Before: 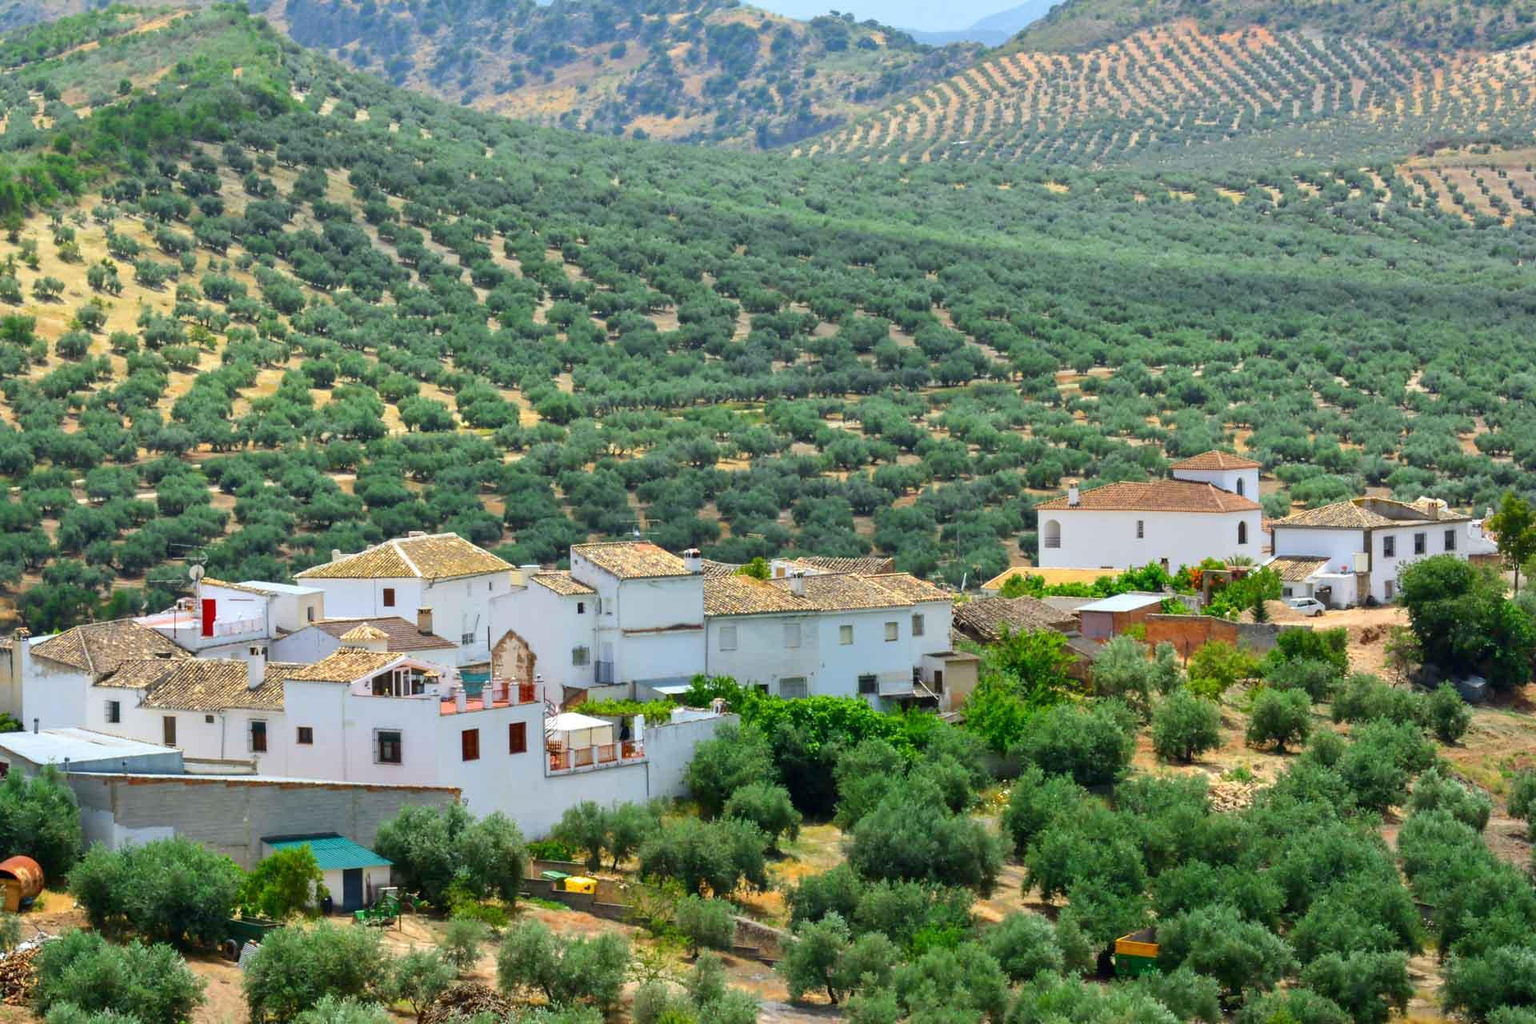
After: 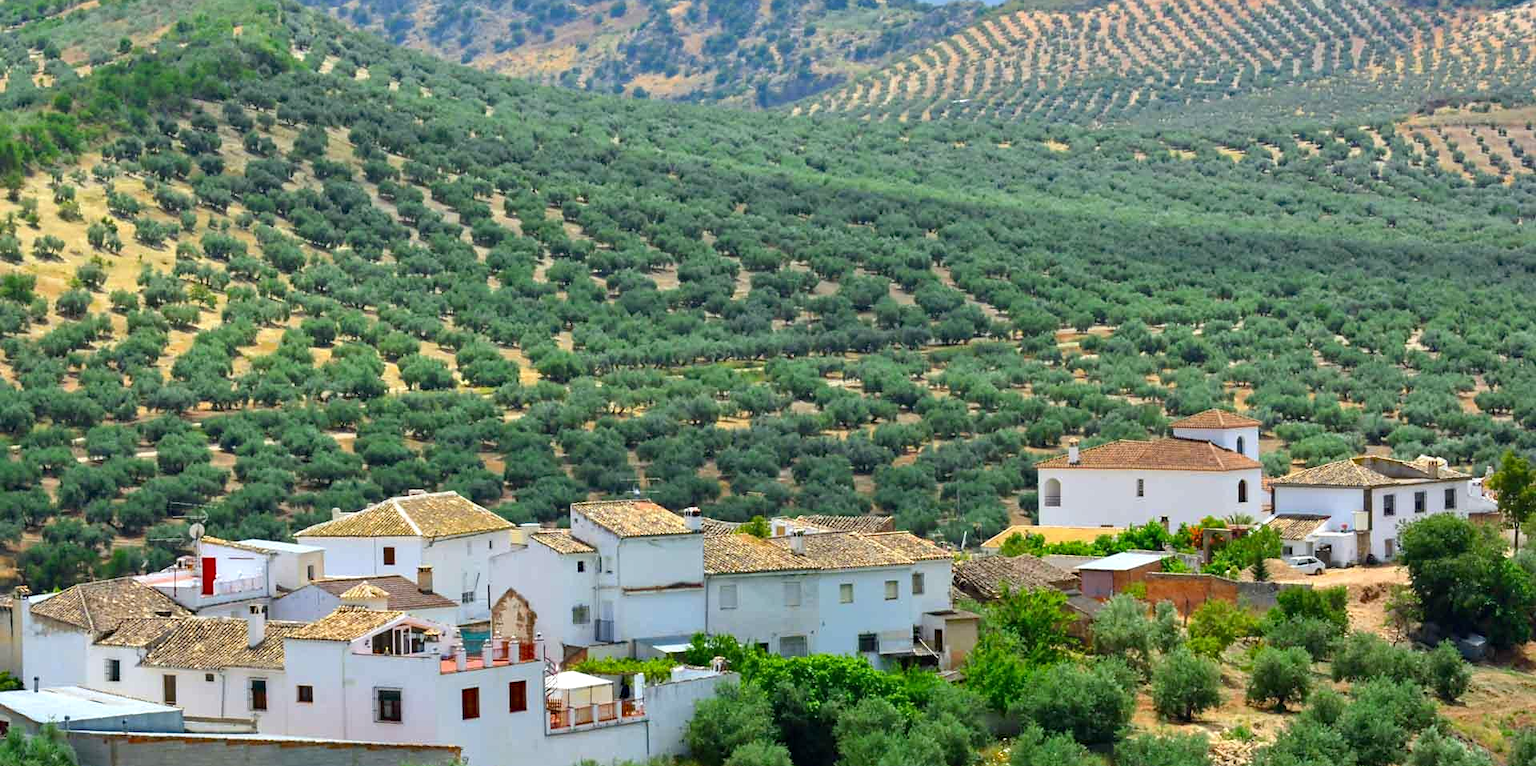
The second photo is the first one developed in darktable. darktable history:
crop: top 4.103%, bottom 21.046%
sharpen: amount 0.208
haze removal: compatibility mode true, adaptive false
